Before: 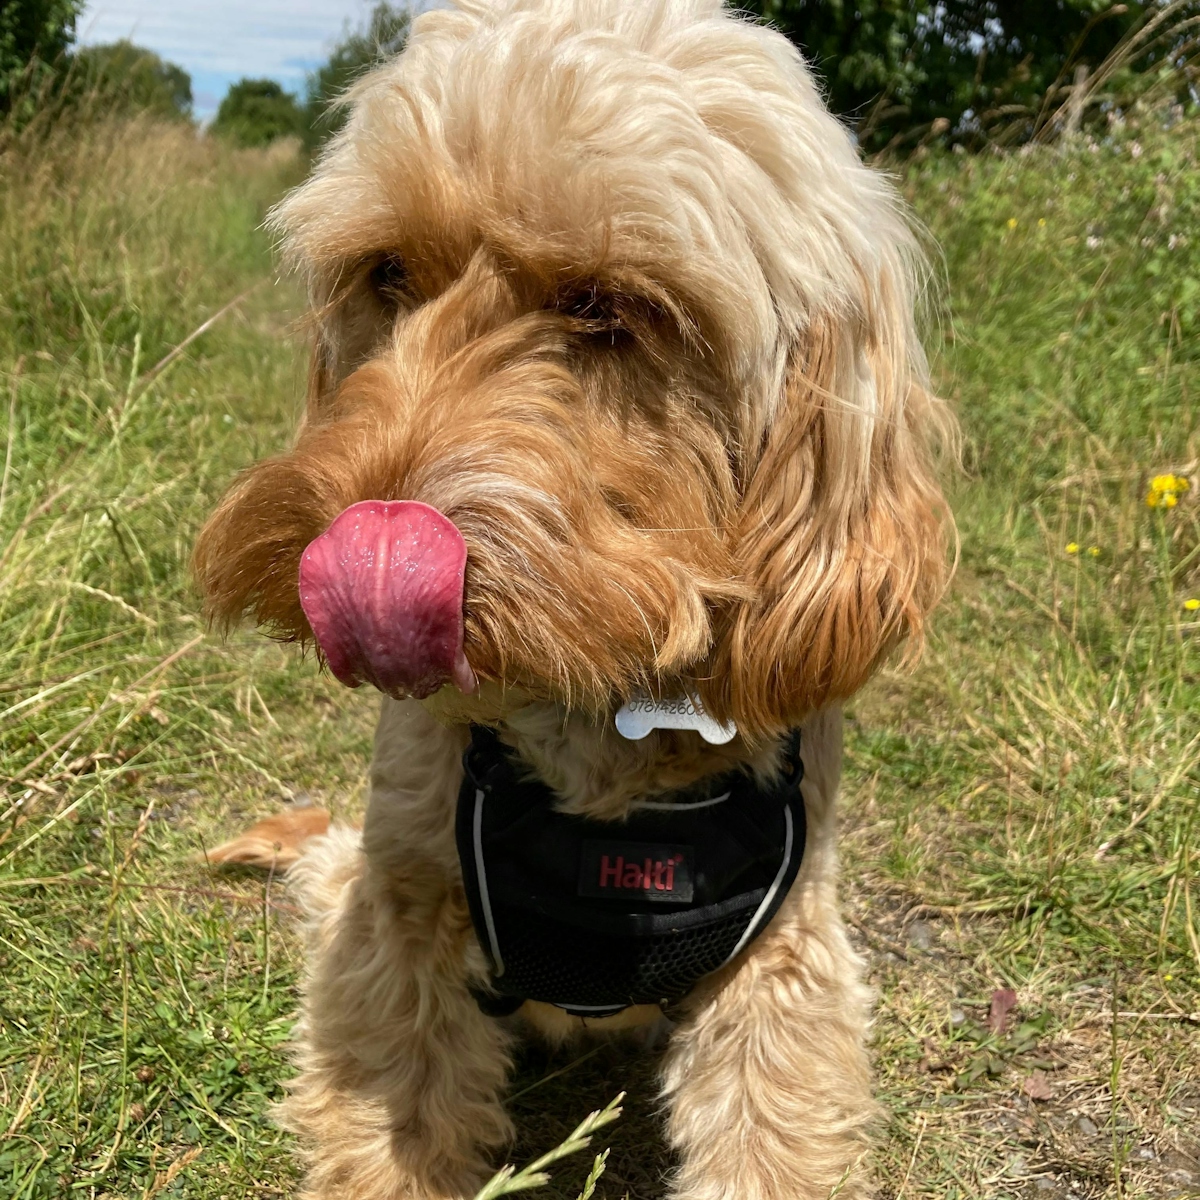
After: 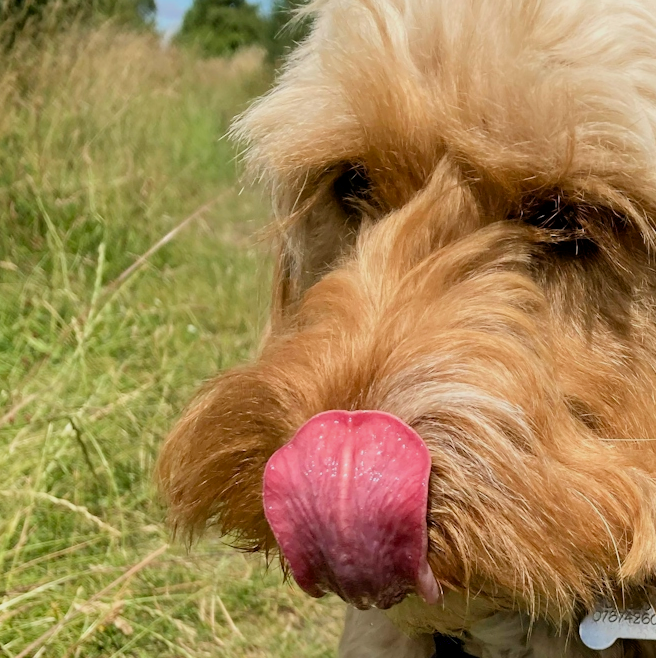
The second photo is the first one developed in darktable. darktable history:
filmic rgb: black relative exposure -7.65 EV, white relative exposure 4.56 EV, hardness 3.61, color science v6 (2022)
tone curve: curves: ch0 [(0, 0) (0.915, 0.89) (1, 1)]
exposure: black level correction 0.001, exposure 0.675 EV, compensate highlight preservation false
crop and rotate: left 3.047%, top 7.509%, right 42.236%, bottom 37.598%
